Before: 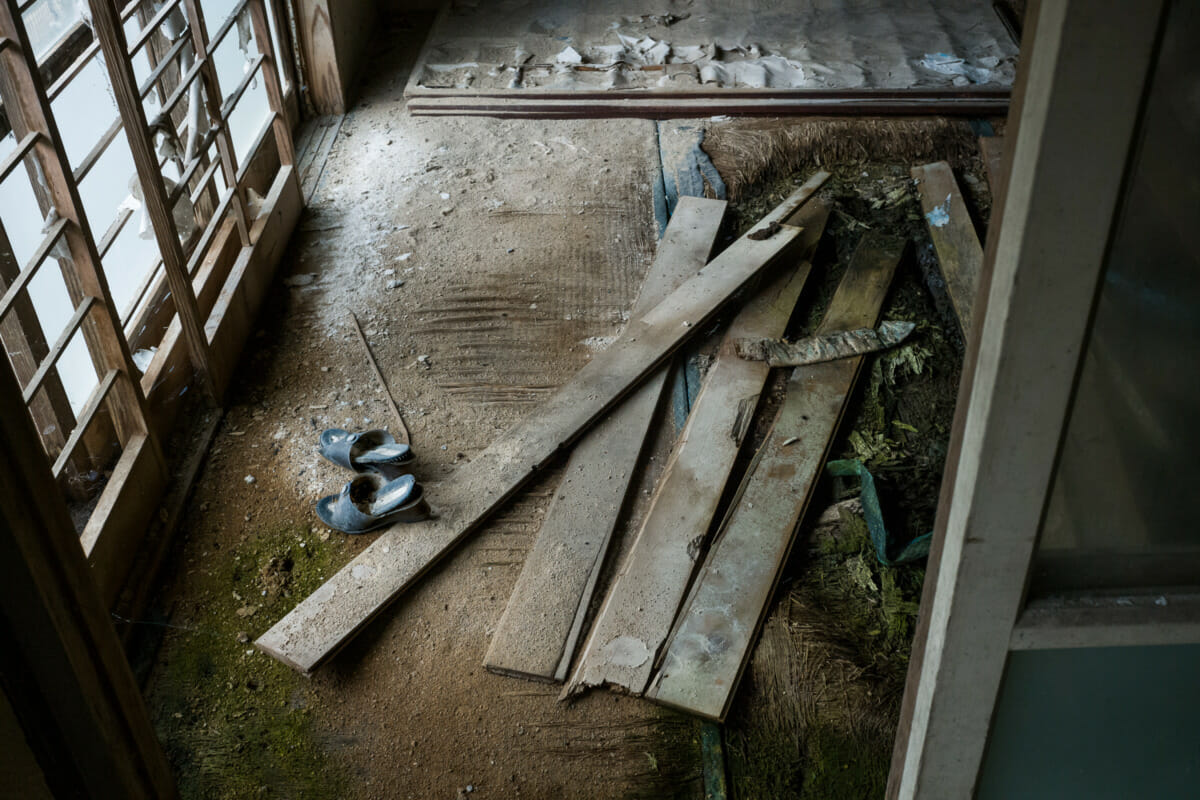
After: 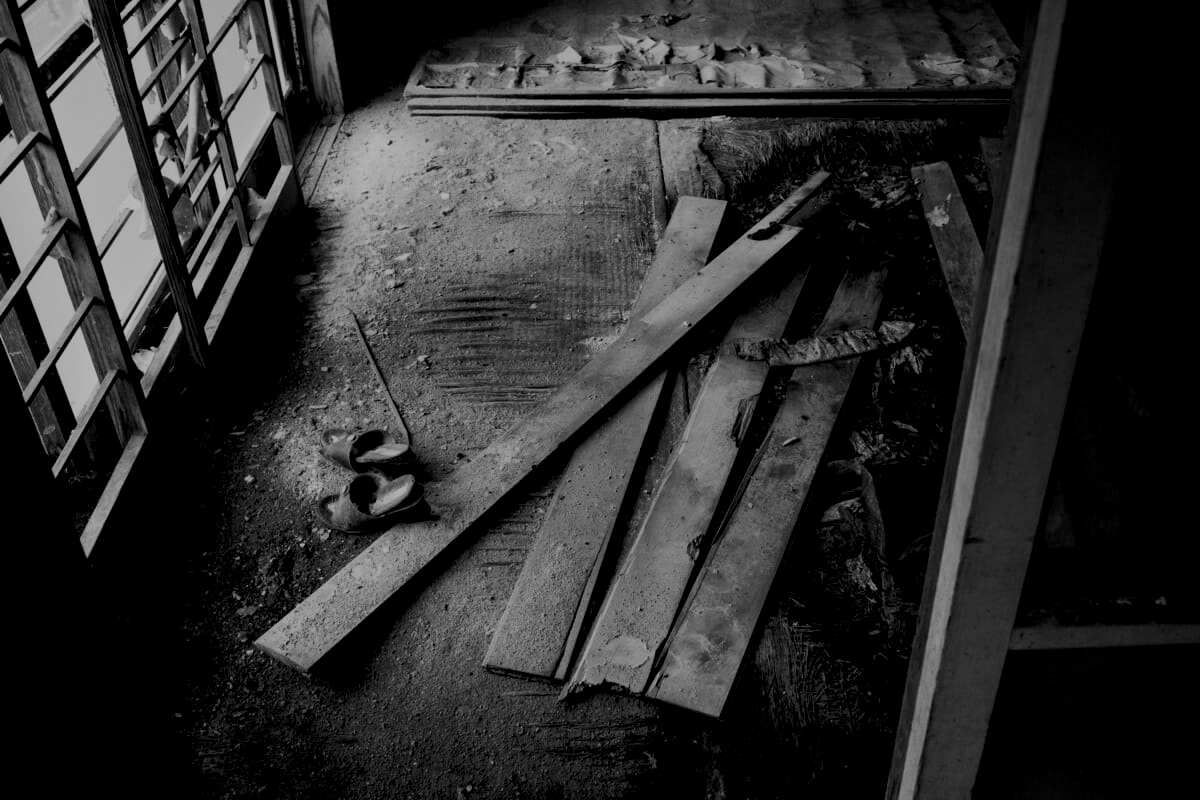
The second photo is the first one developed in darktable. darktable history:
exposure: exposure -0.21 EV, compensate highlight preservation false
monochrome: a 79.32, b 81.83, size 1.1
color balance: lift [0.975, 0.993, 1, 1.015], gamma [1.1, 1, 1, 0.945], gain [1, 1.04, 1, 0.95]
contrast brightness saturation: contrast 0.22
